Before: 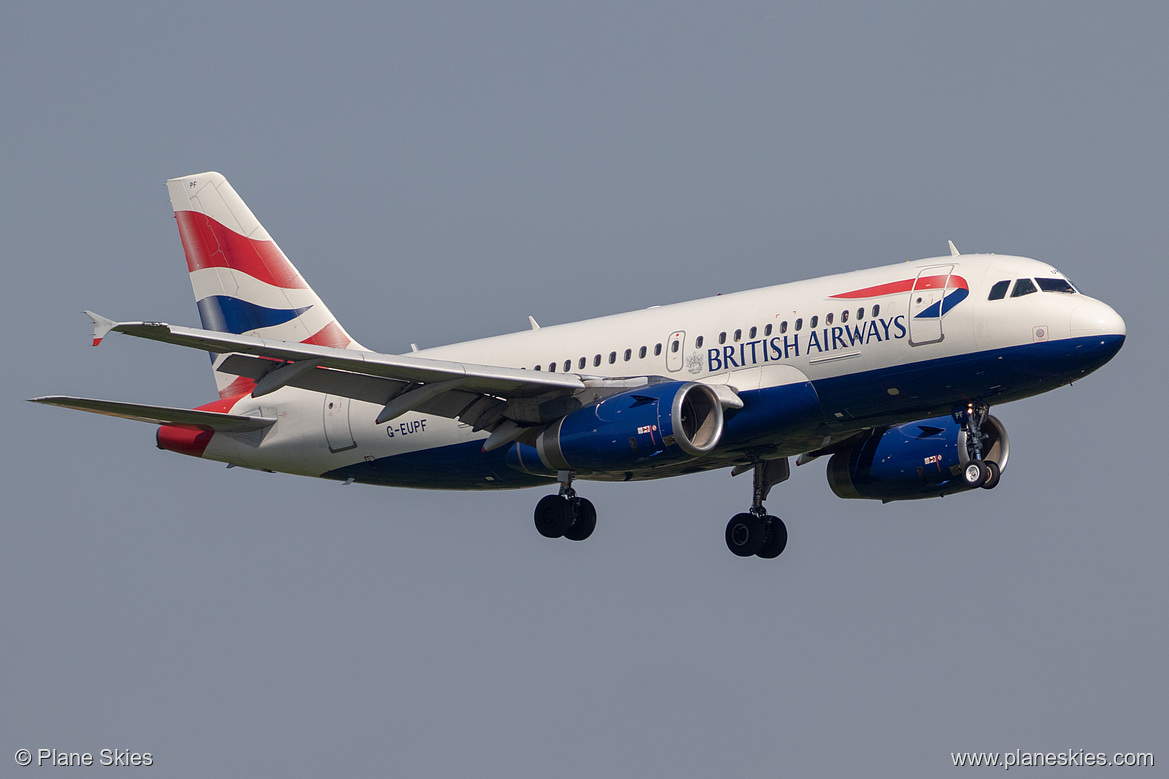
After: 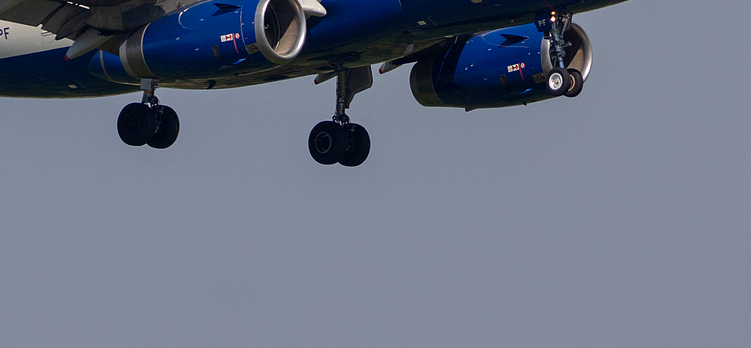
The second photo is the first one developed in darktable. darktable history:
contrast brightness saturation: contrast 0.08, saturation 0.204
crop and rotate: left 35.723%, top 50.409%, bottom 4.794%
